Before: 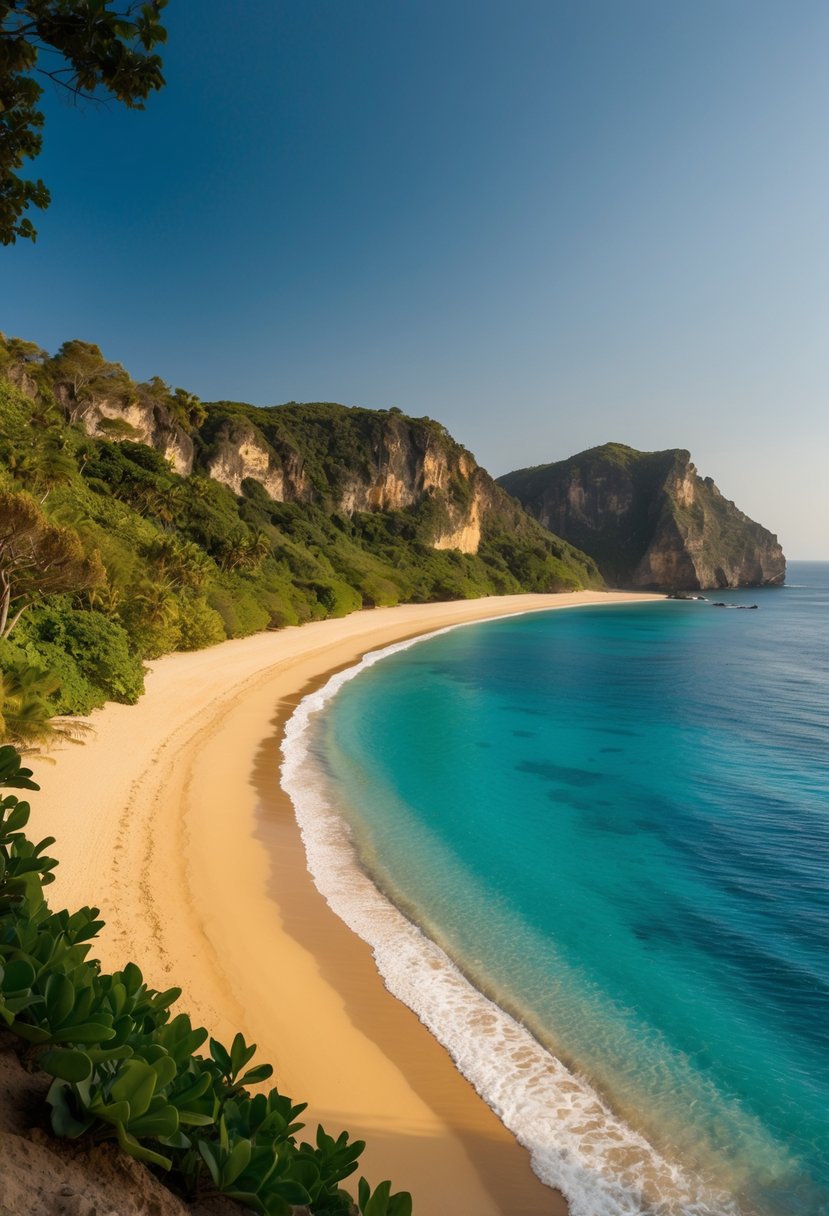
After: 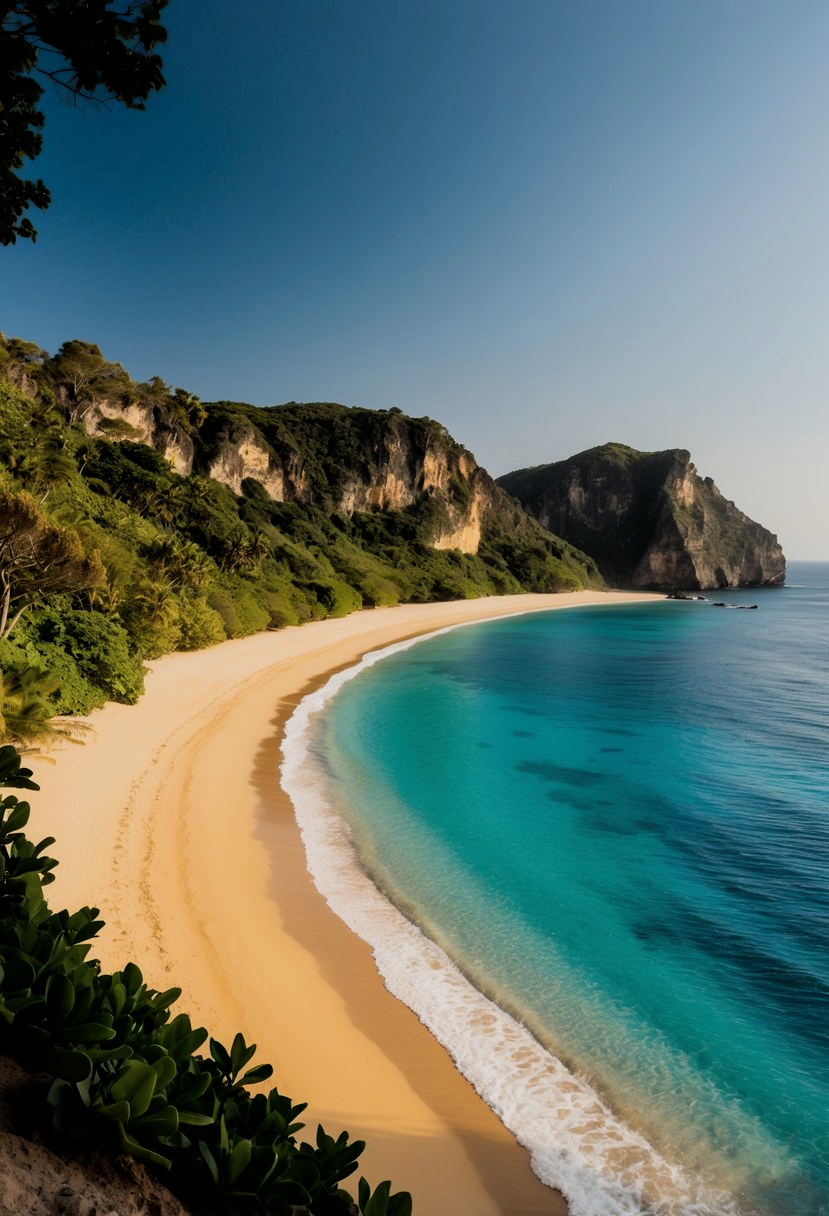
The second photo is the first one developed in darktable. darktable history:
filmic rgb: black relative exposure -5.02 EV, white relative exposure 3.97 EV, threshold 3.06 EV, hardness 2.89, contrast 1.297, highlights saturation mix -28.52%, enable highlight reconstruction true
